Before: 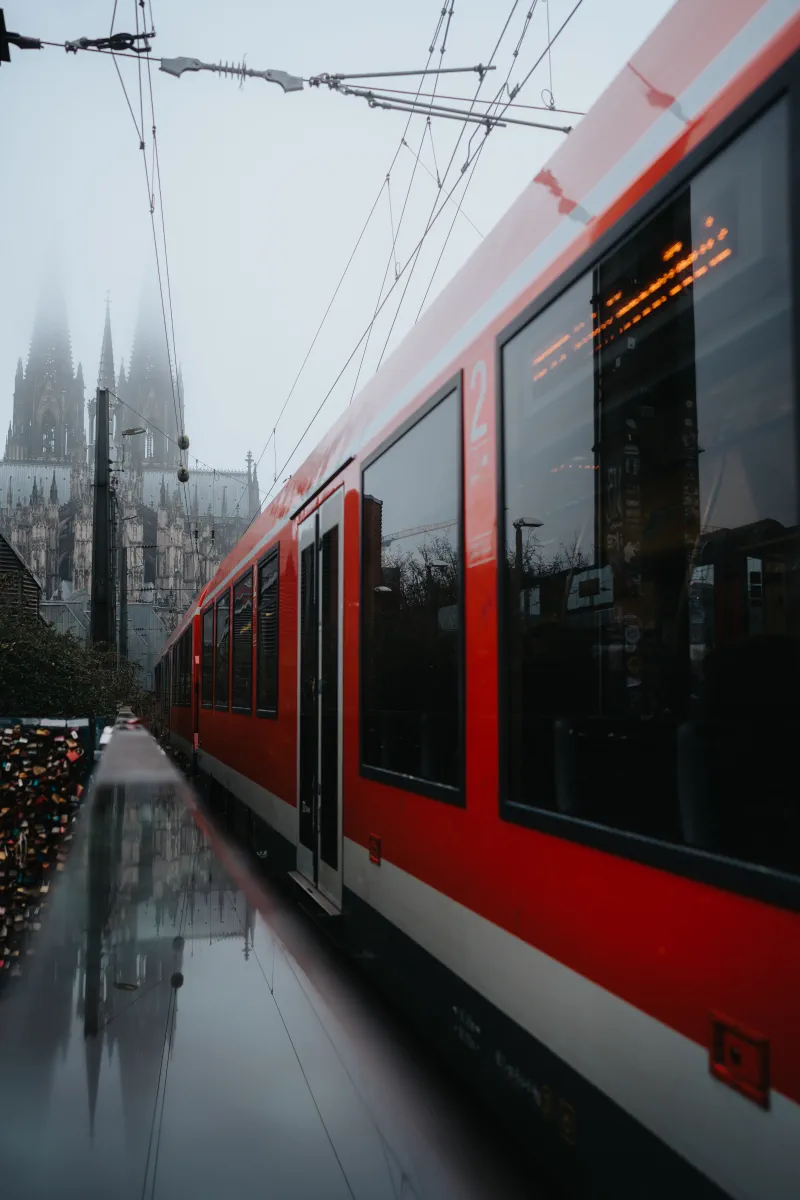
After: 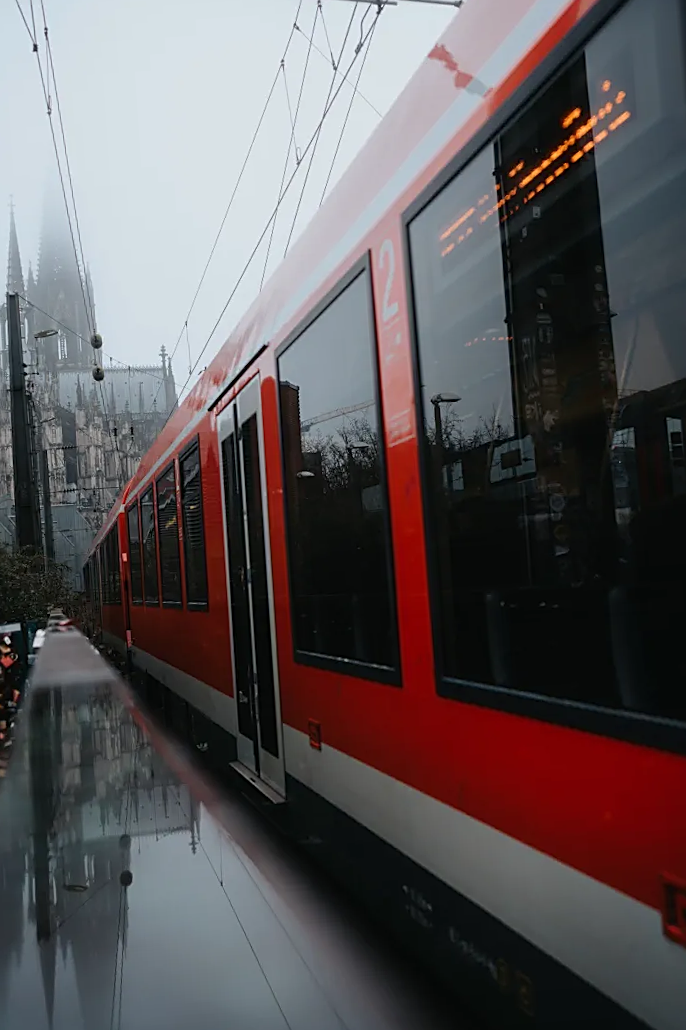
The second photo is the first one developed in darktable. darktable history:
sharpen: on, module defaults
crop and rotate: angle 3.85°, left 5.73%, top 5.708%
